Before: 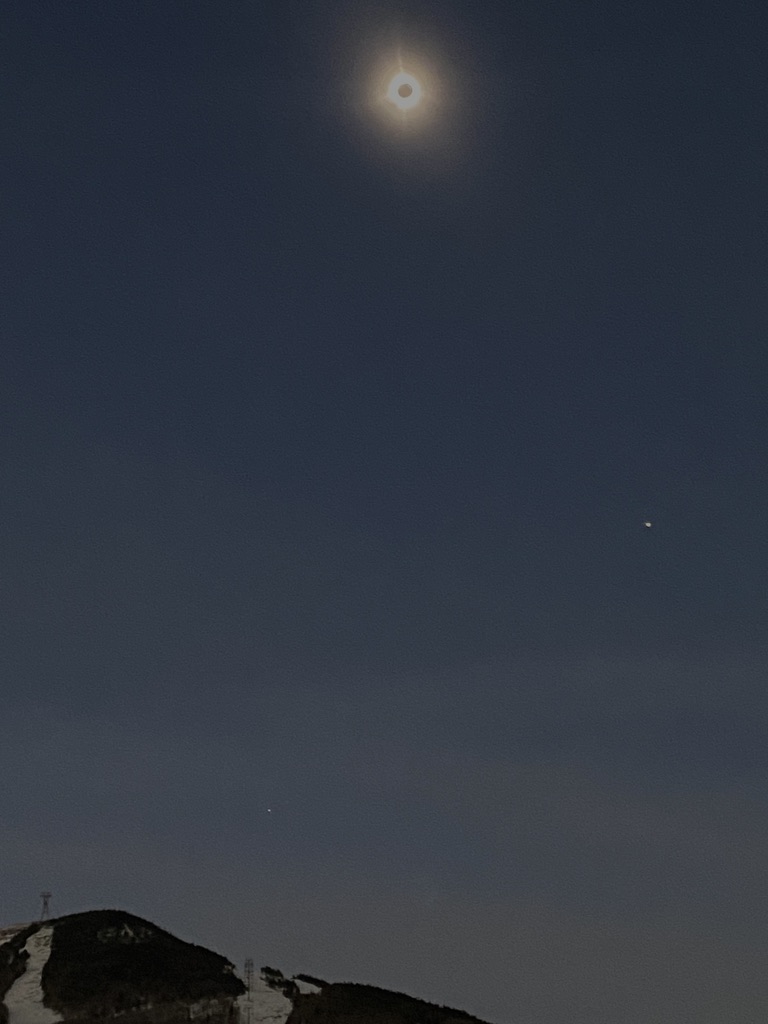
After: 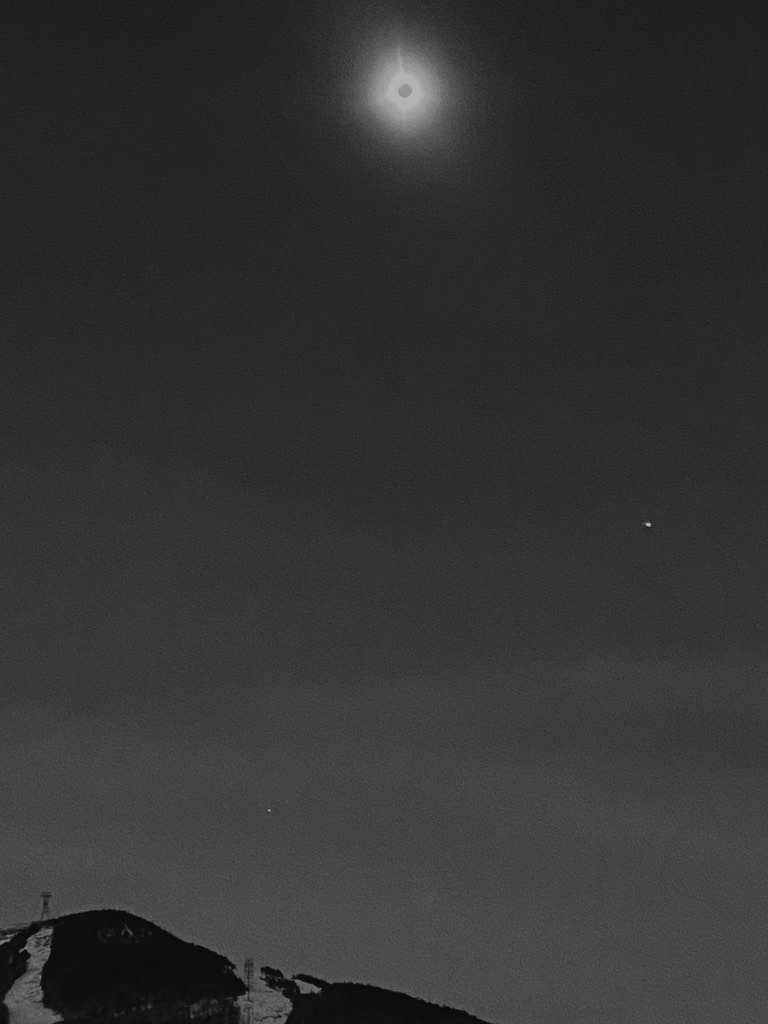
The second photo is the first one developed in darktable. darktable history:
tone curve: curves: ch0 [(0, 0.03) (0.113, 0.087) (0.207, 0.184) (0.515, 0.612) (0.712, 0.793) (1, 0.946)]; ch1 [(0, 0) (0.172, 0.123) (0.317, 0.279) (0.407, 0.401) (0.476, 0.482) (0.505, 0.499) (0.534, 0.534) (0.632, 0.645) (0.726, 0.745) (1, 1)]; ch2 [(0, 0) (0.411, 0.424) (0.476, 0.492) (0.521, 0.524) (0.541, 0.559) (0.65, 0.699) (1, 1)], color space Lab, independent channels, preserve colors none
monochrome: on, module defaults
color correction: highlights a* -4.98, highlights b* -3.76, shadows a* 3.83, shadows b* 4.08
